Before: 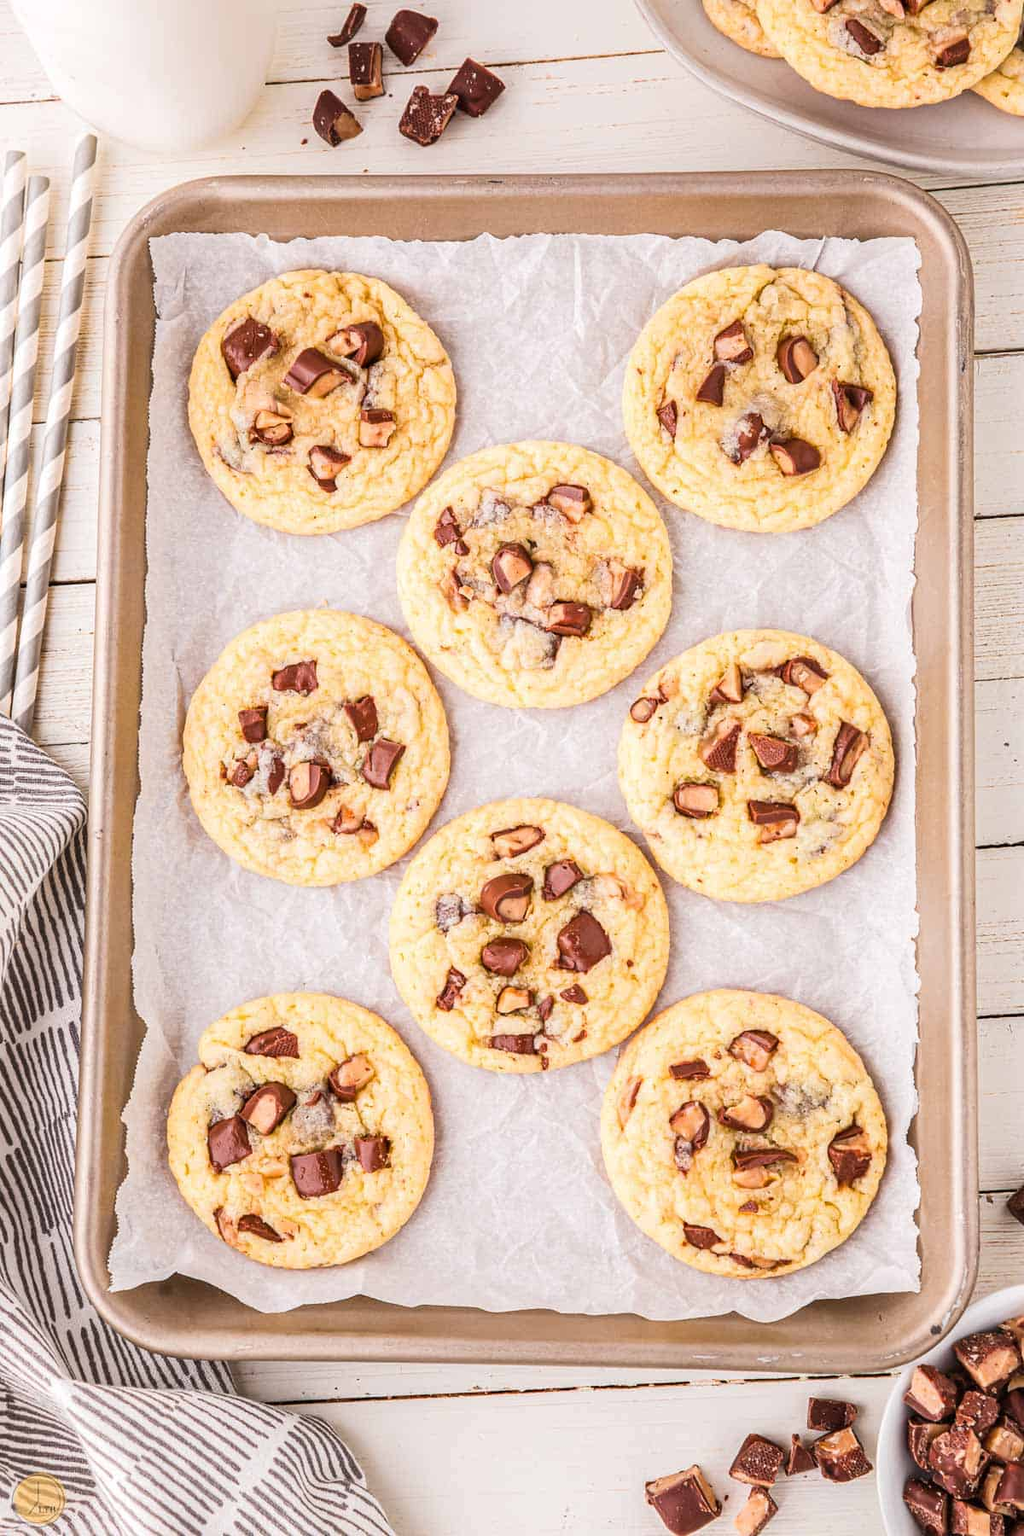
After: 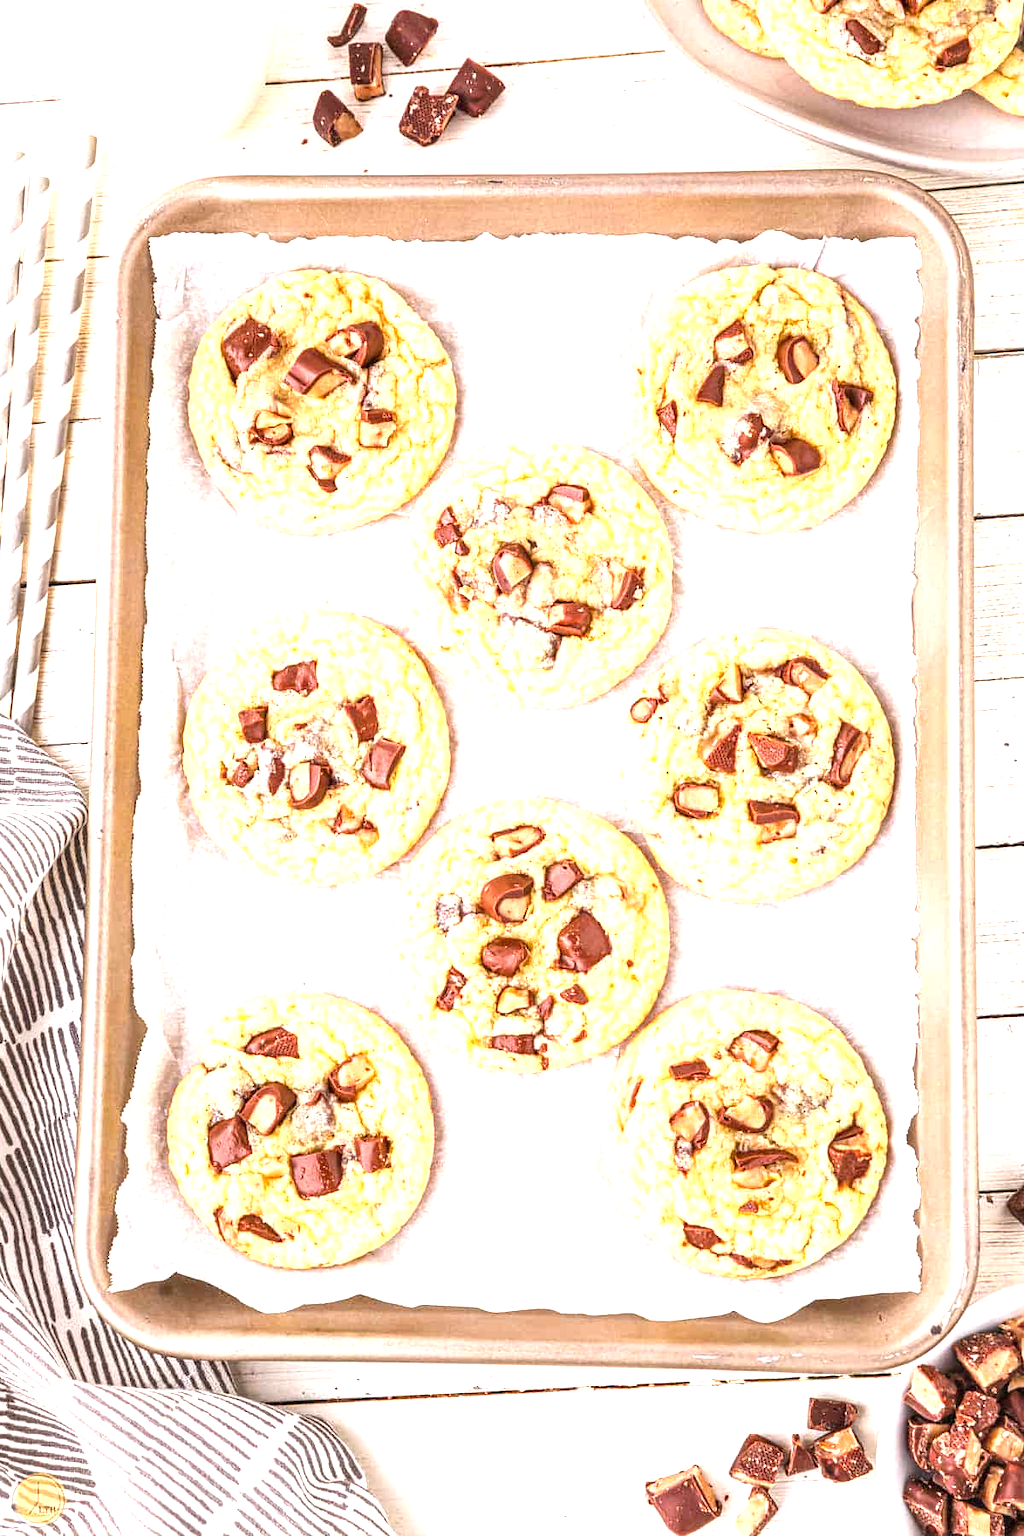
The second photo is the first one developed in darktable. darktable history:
local contrast: on, module defaults
exposure: black level correction 0.001, exposure 0.955 EV, compensate exposure bias true, compensate highlight preservation false
